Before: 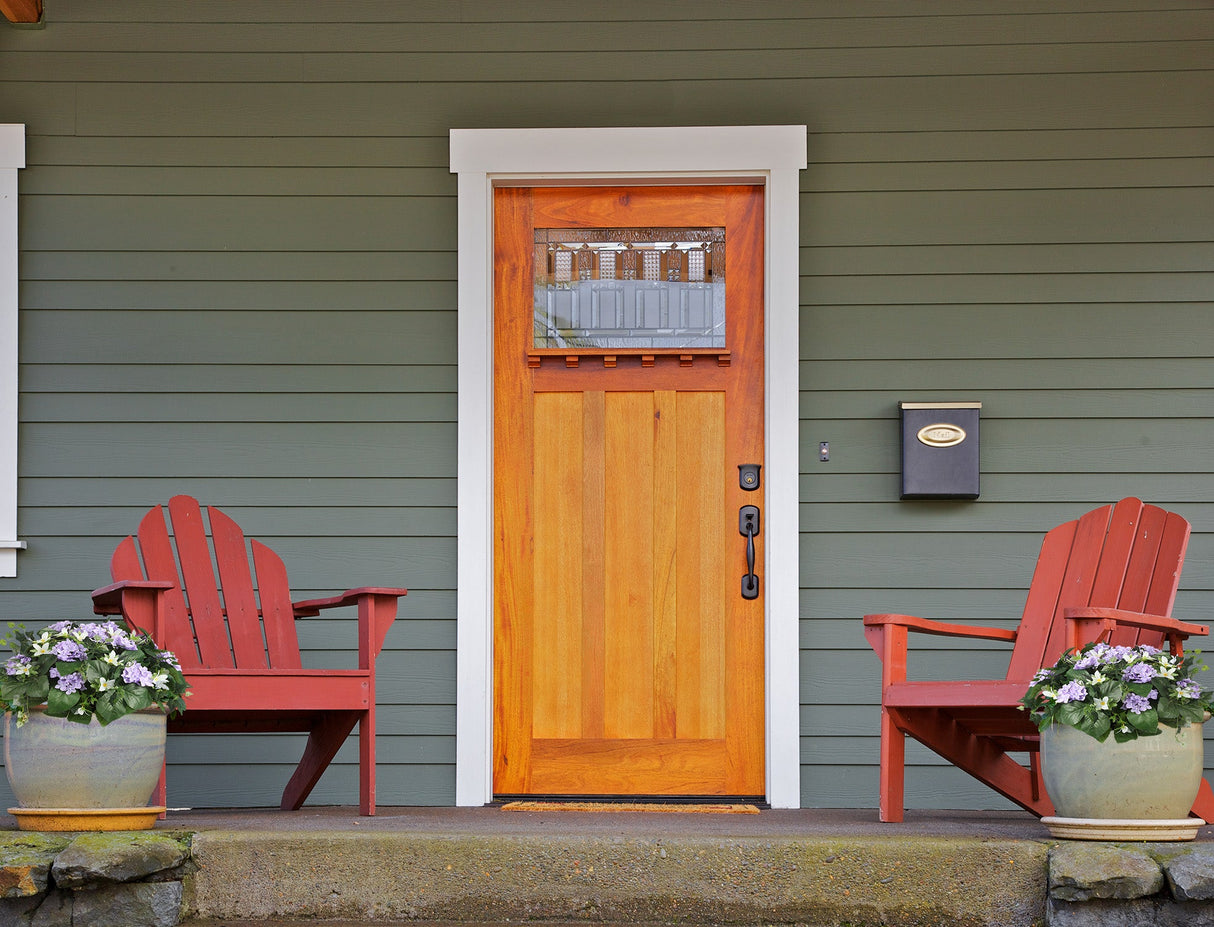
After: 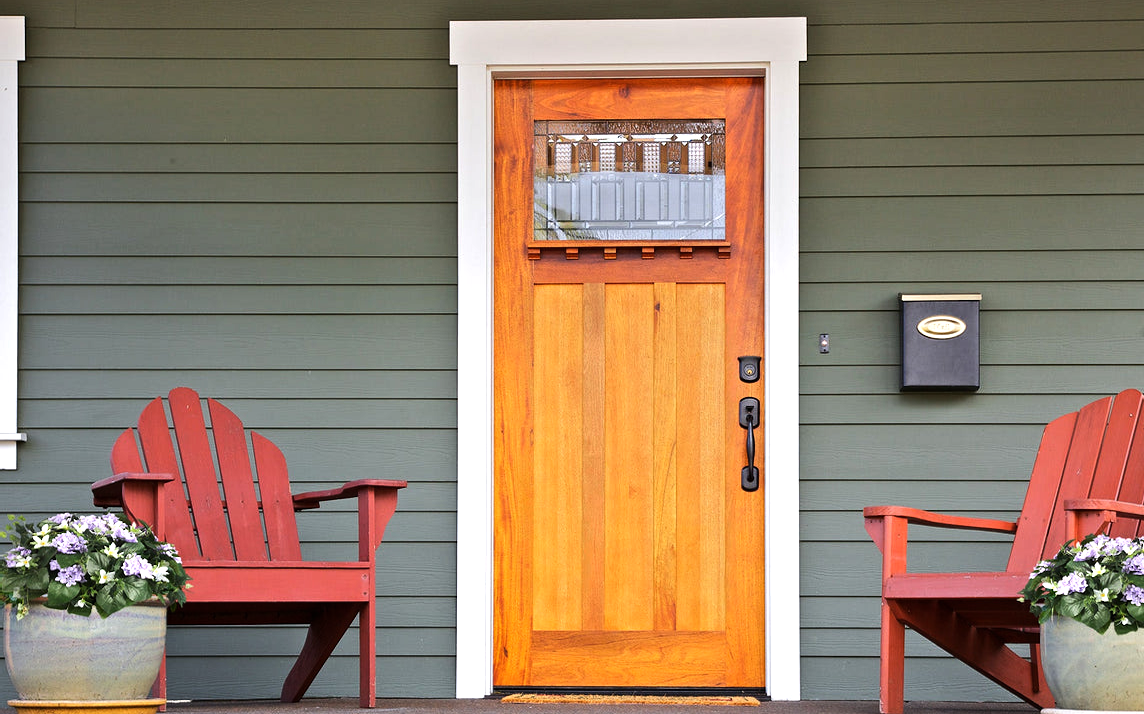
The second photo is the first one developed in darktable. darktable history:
tone equalizer: -8 EV -0.75 EV, -7 EV -0.7 EV, -6 EV -0.6 EV, -5 EV -0.4 EV, -3 EV 0.4 EV, -2 EV 0.6 EV, -1 EV 0.7 EV, +0 EV 0.75 EV, edges refinement/feathering 500, mask exposure compensation -1.57 EV, preserve details no
crop and rotate: angle 0.03°, top 11.643%, right 5.651%, bottom 11.189%
